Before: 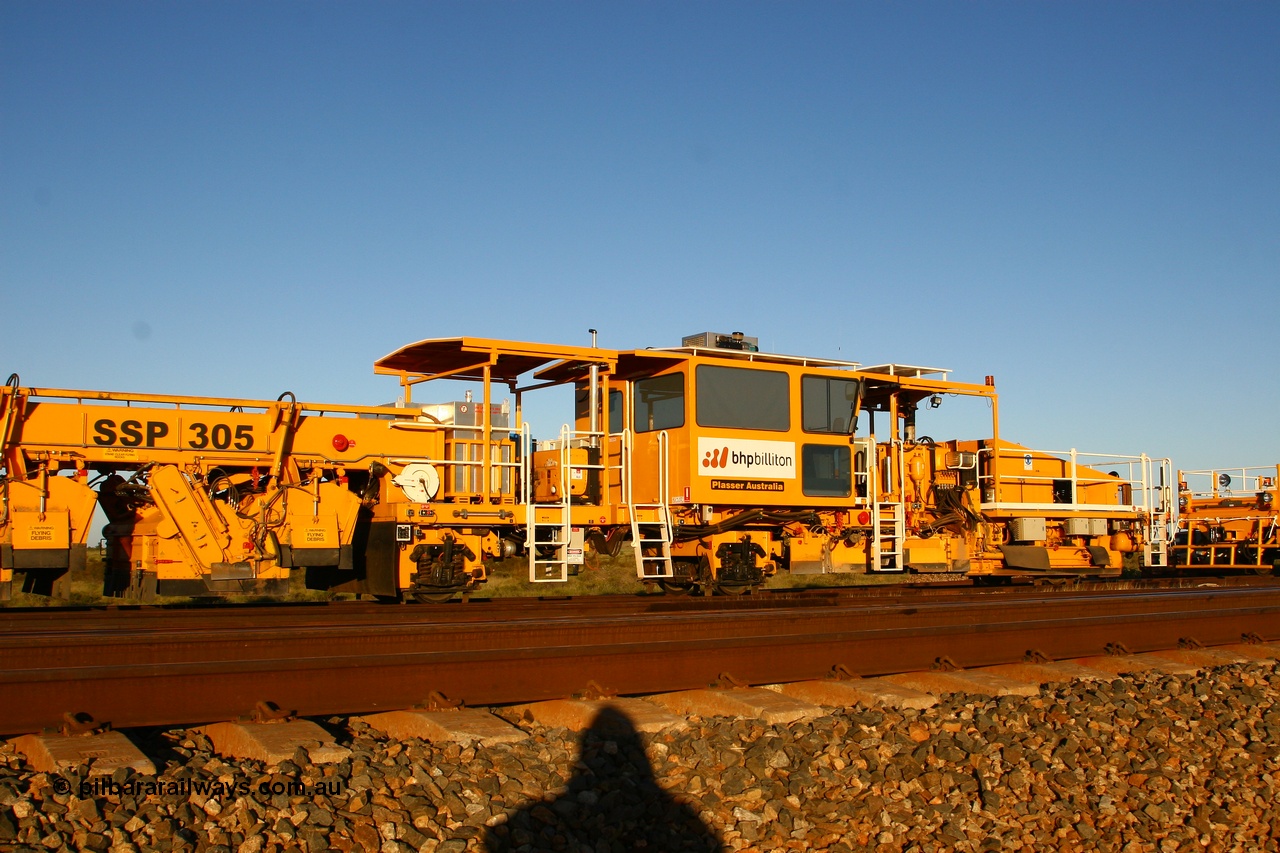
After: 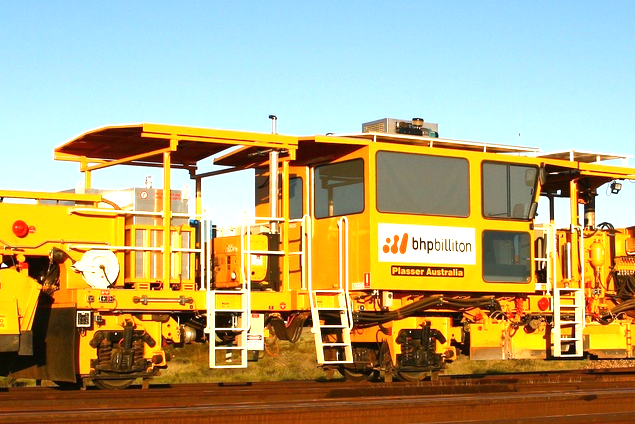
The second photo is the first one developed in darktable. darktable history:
crop: left 25.064%, top 25.153%, right 25.295%, bottom 25.088%
exposure: black level correction 0, exposure 1.103 EV, compensate highlight preservation false
